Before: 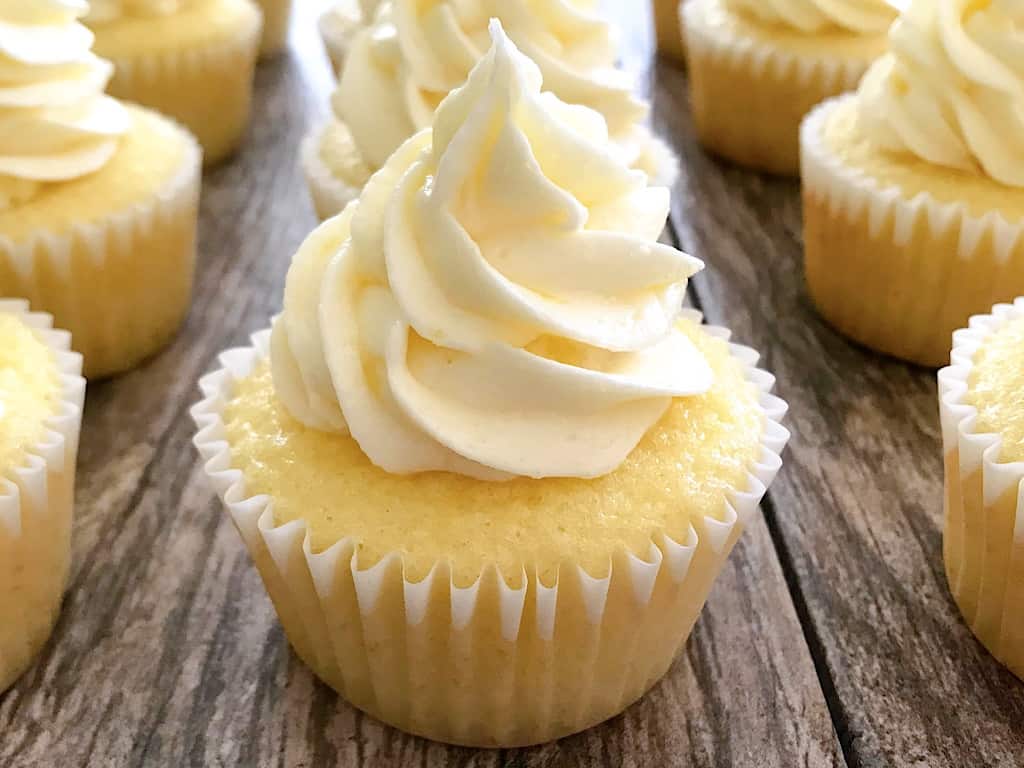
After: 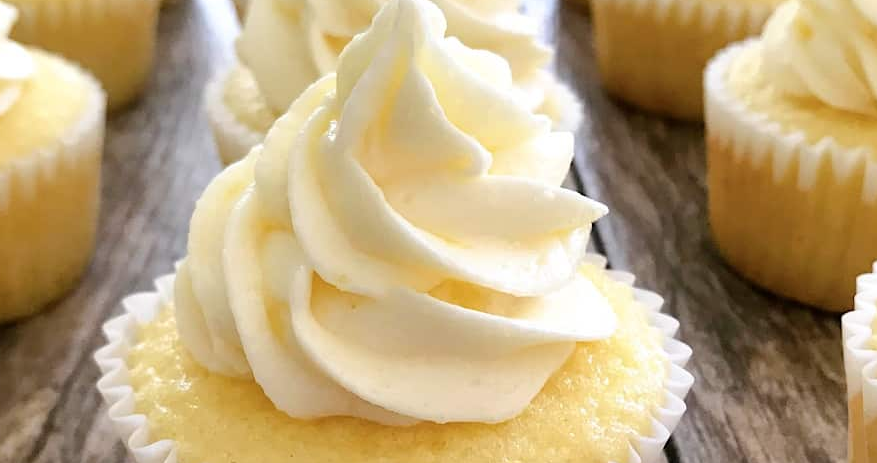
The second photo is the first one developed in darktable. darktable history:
crop and rotate: left 9.43%, top 7.184%, right 4.861%, bottom 32.404%
